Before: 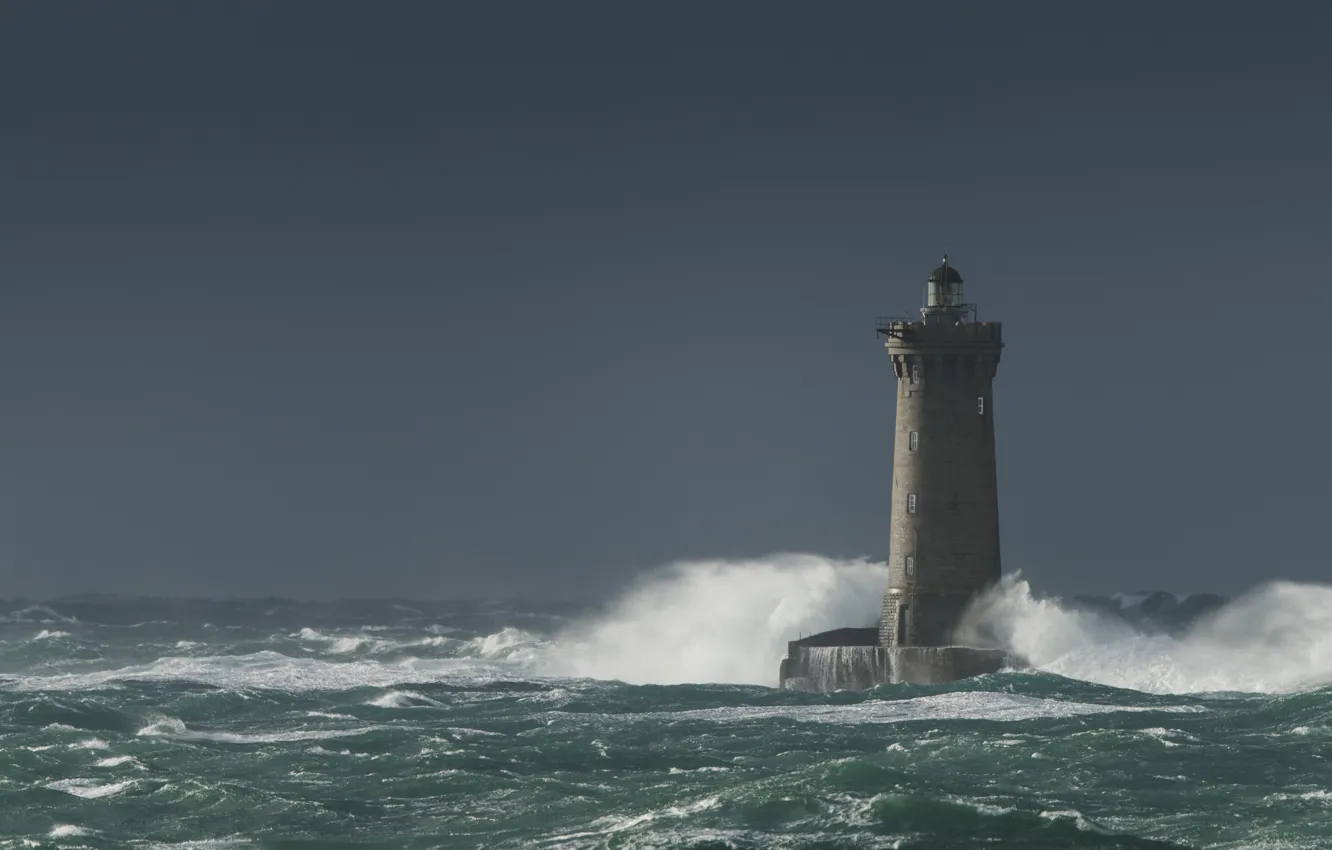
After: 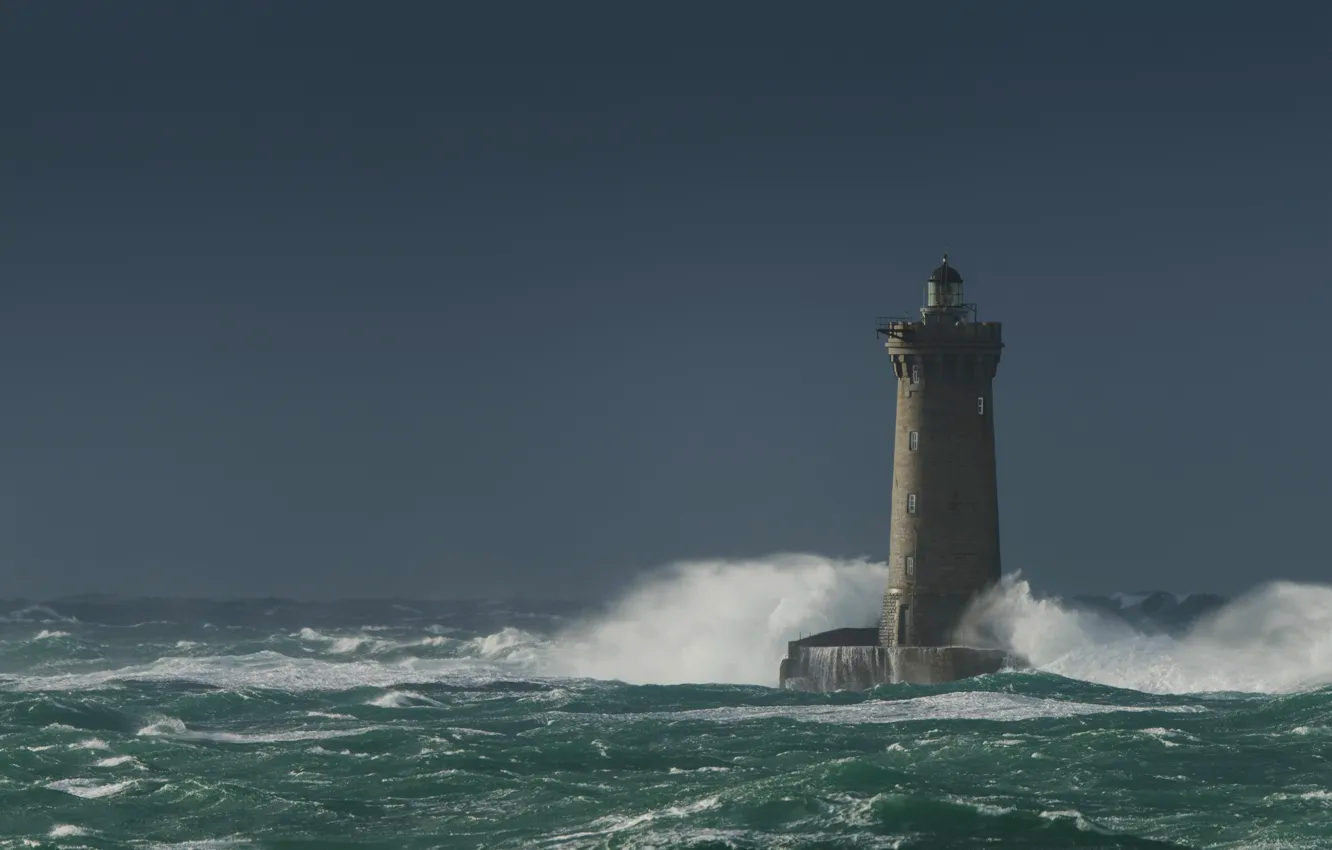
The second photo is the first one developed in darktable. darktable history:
color balance rgb: perceptual saturation grading › global saturation 30.898%, global vibrance 20%
exposure: exposure -0.271 EV, compensate highlight preservation false
